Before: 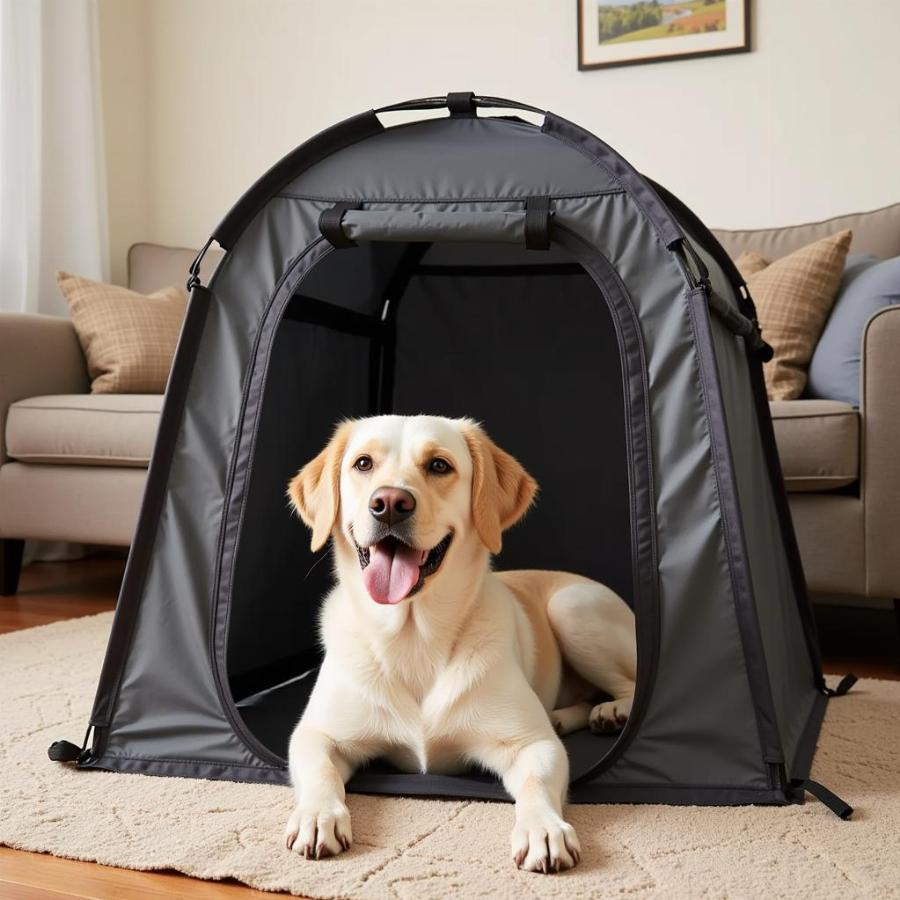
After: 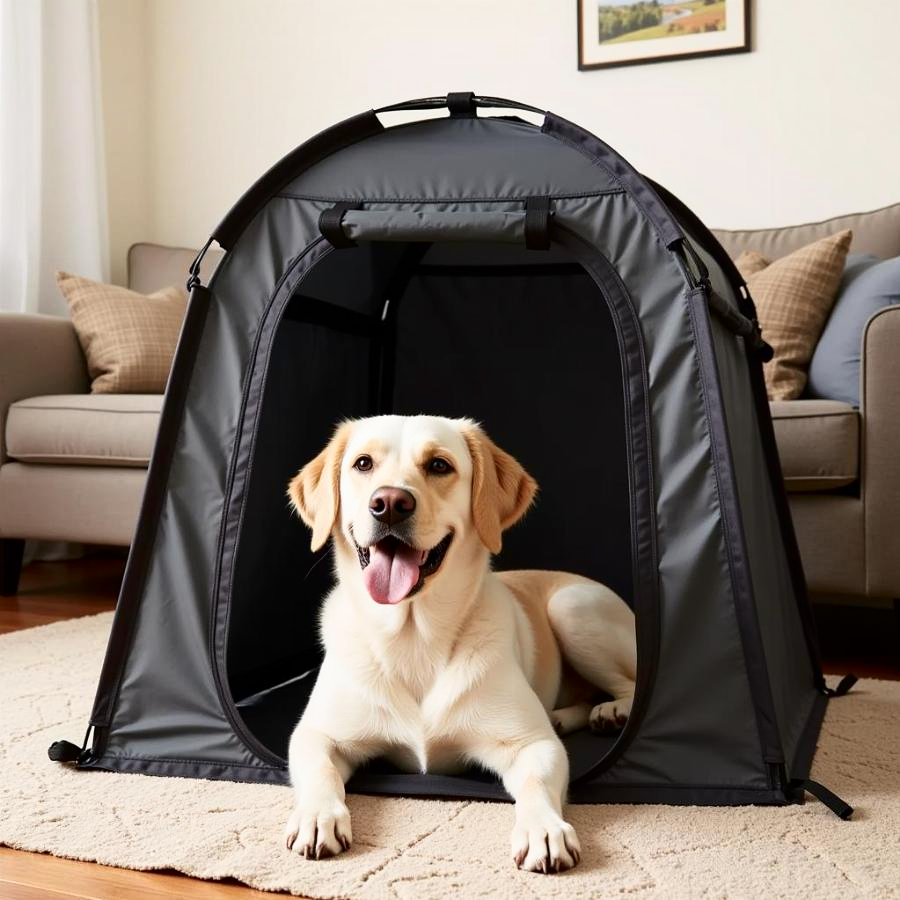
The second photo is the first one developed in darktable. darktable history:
shadows and highlights: shadows -60.84, white point adjustment -5.08, highlights 60.32
